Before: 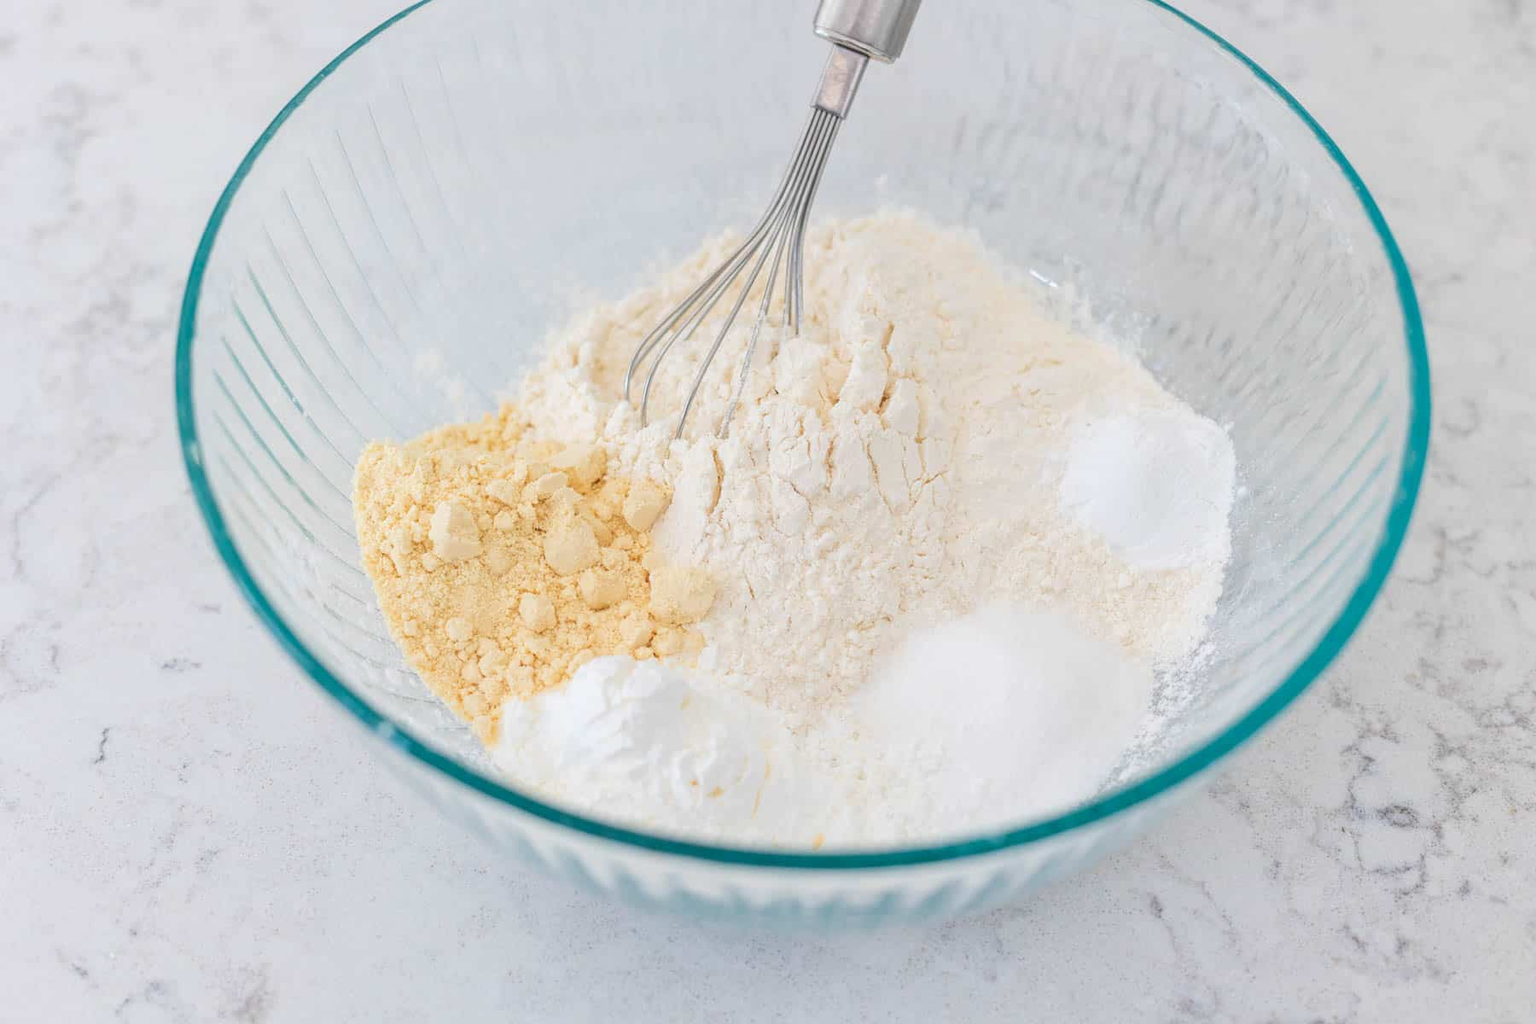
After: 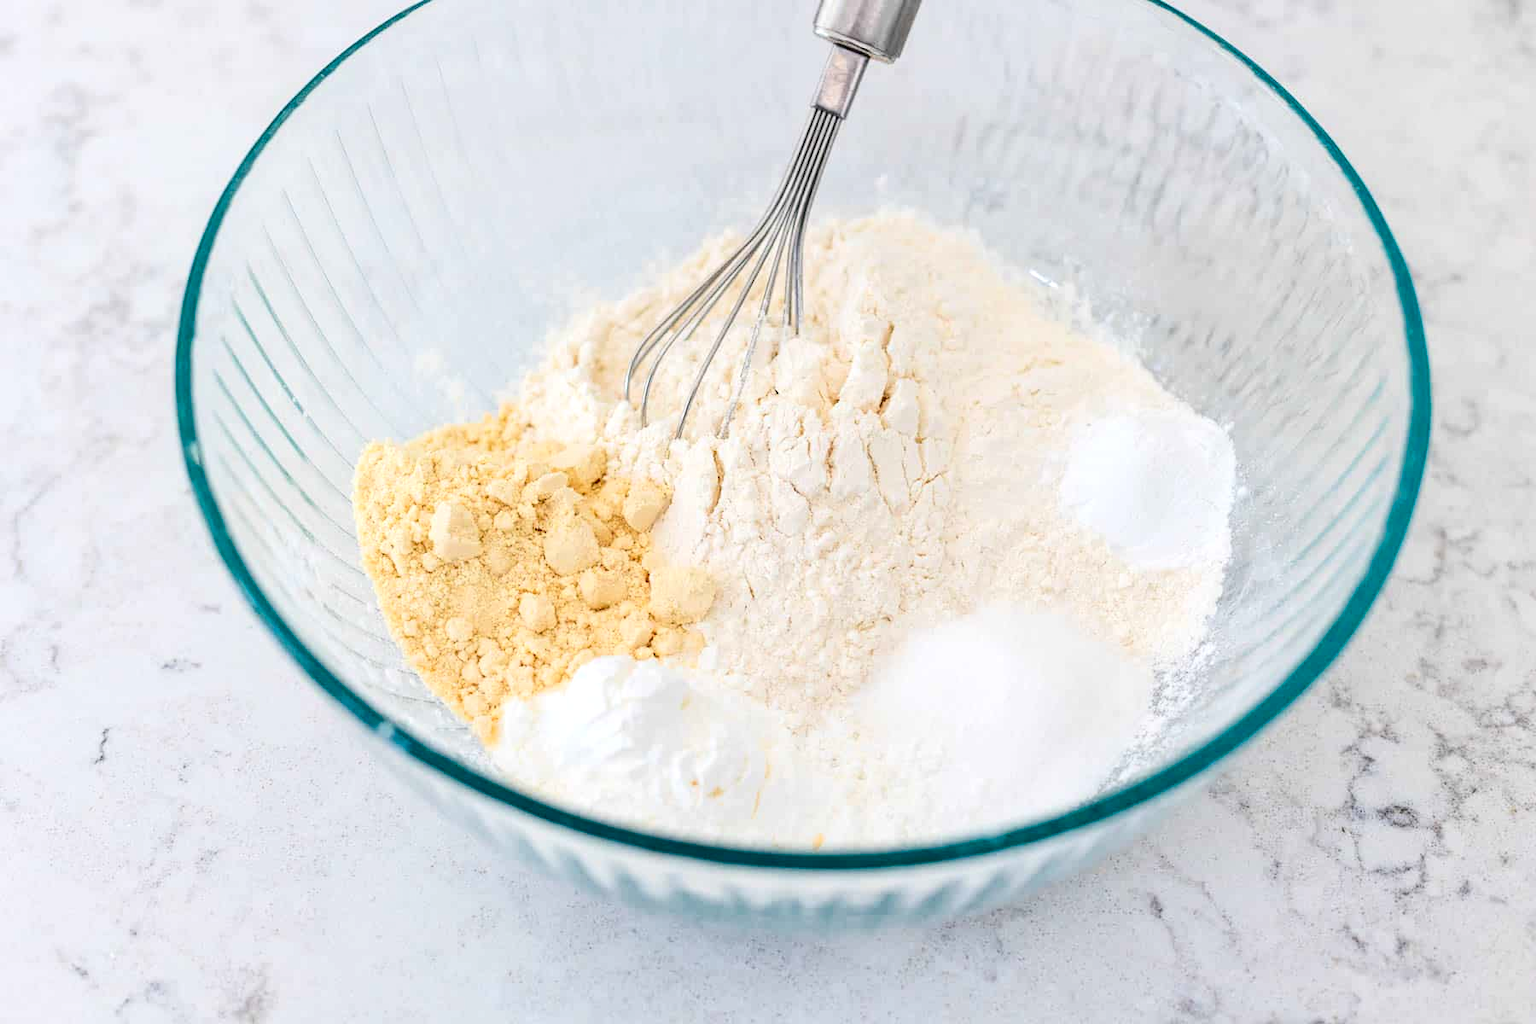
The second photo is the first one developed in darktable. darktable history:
contrast brightness saturation: contrast 0.24, brightness -0.24, saturation 0.14
levels: levels [0, 0.476, 0.951]
